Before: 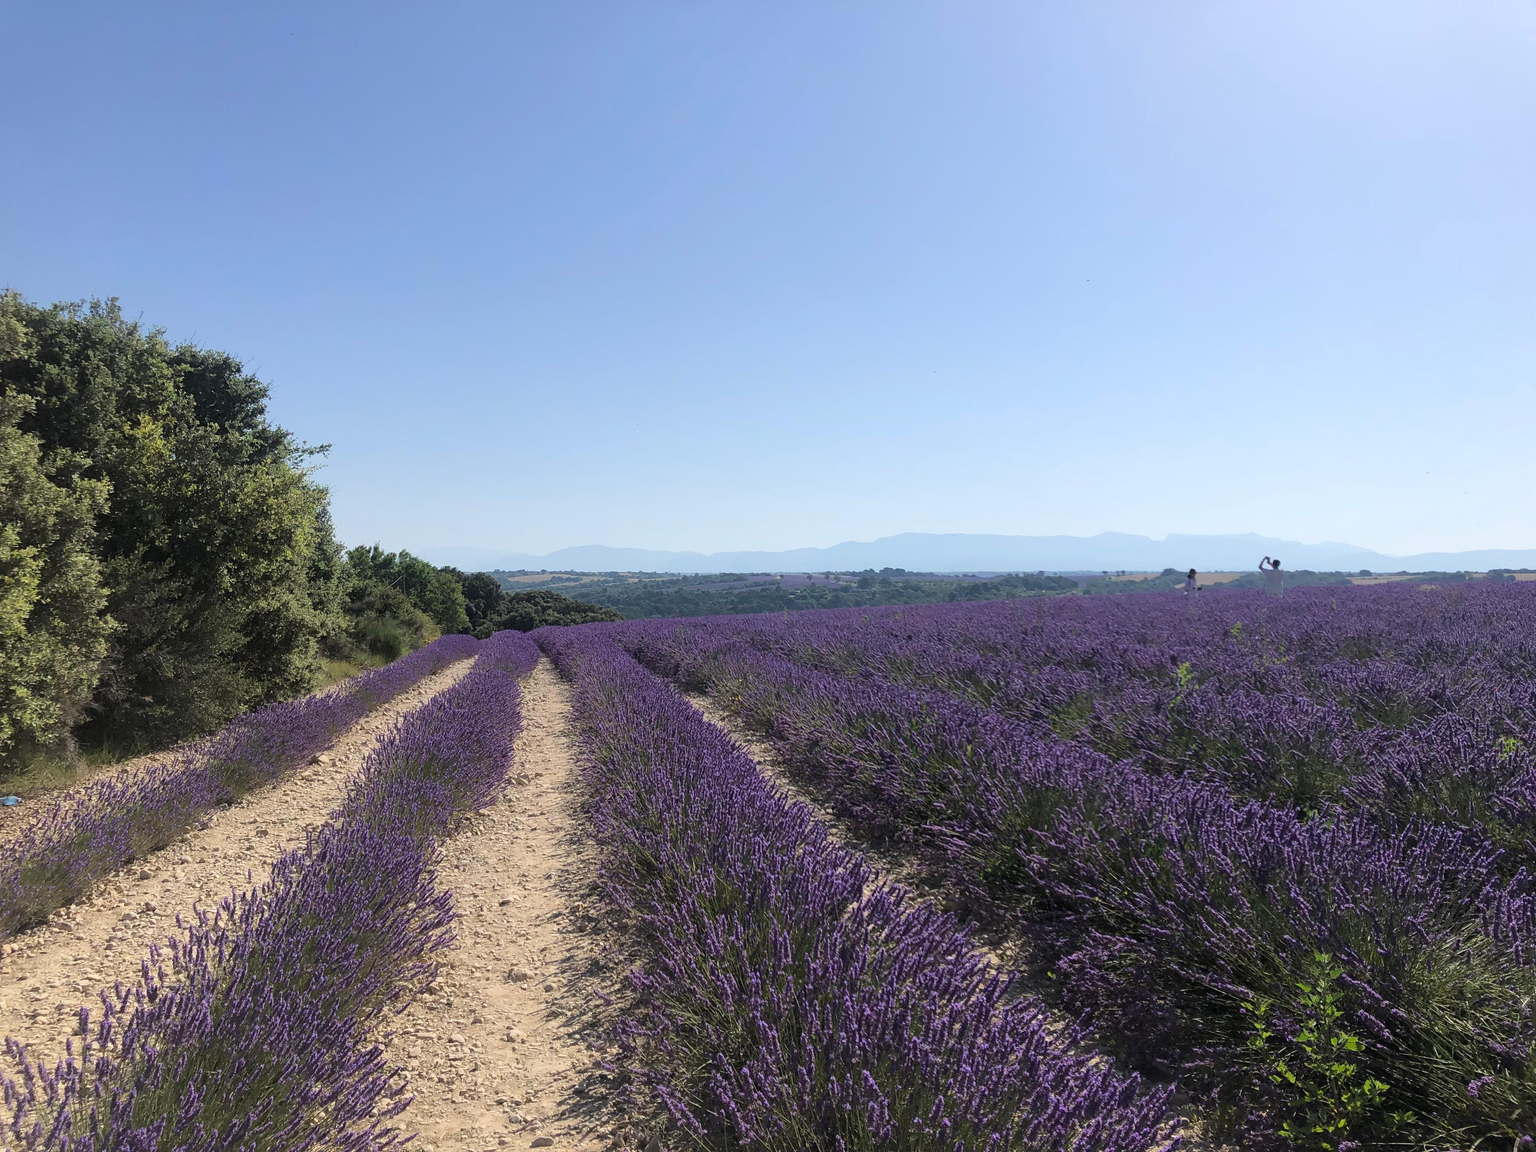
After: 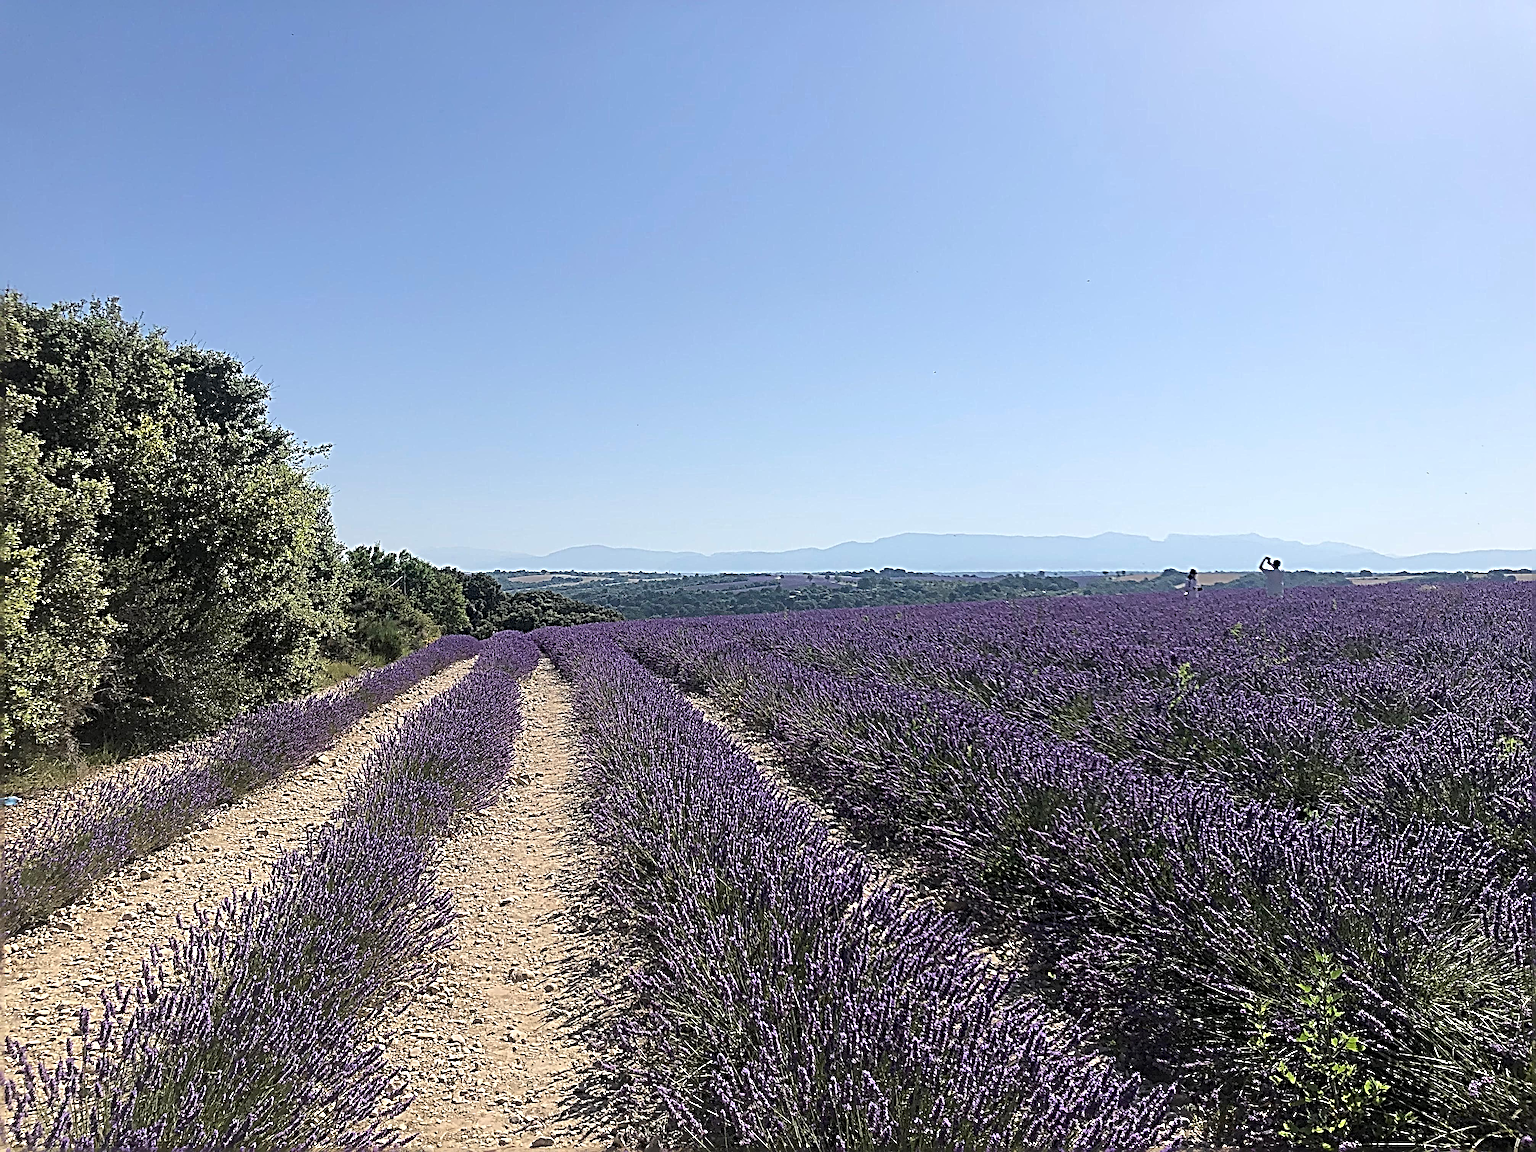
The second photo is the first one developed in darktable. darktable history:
sharpen: radius 6.285, amount 1.816, threshold 0.227
